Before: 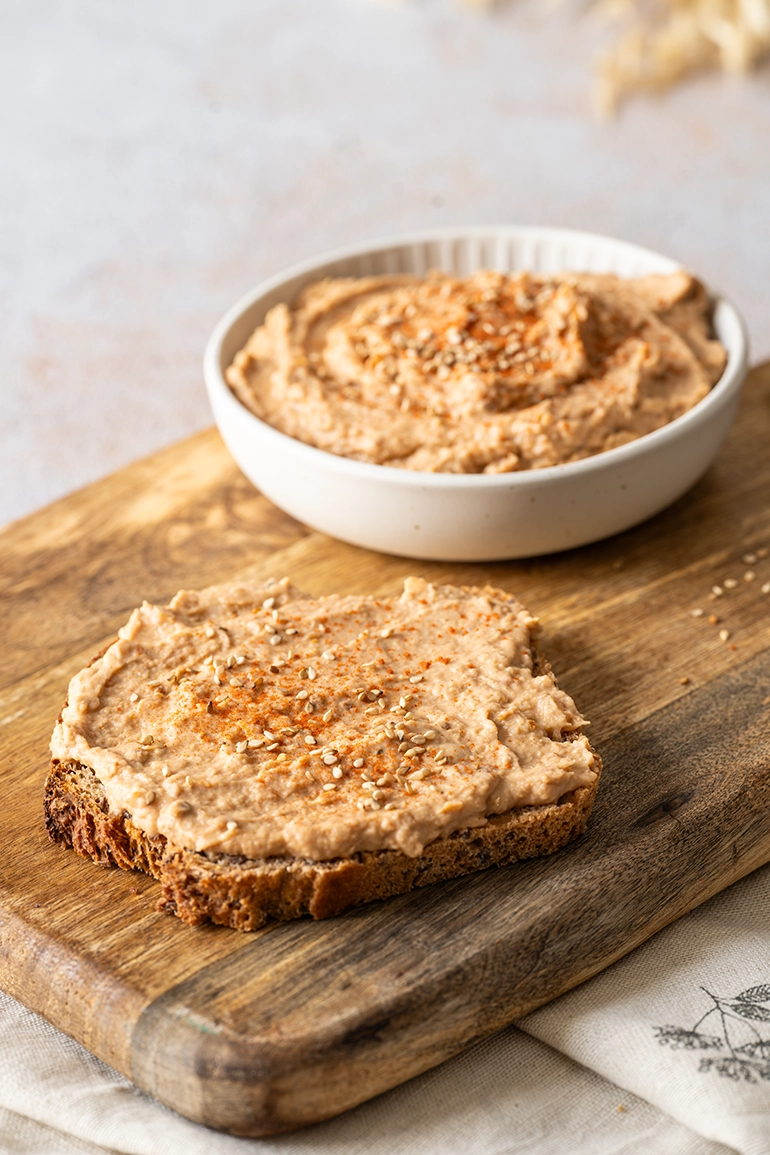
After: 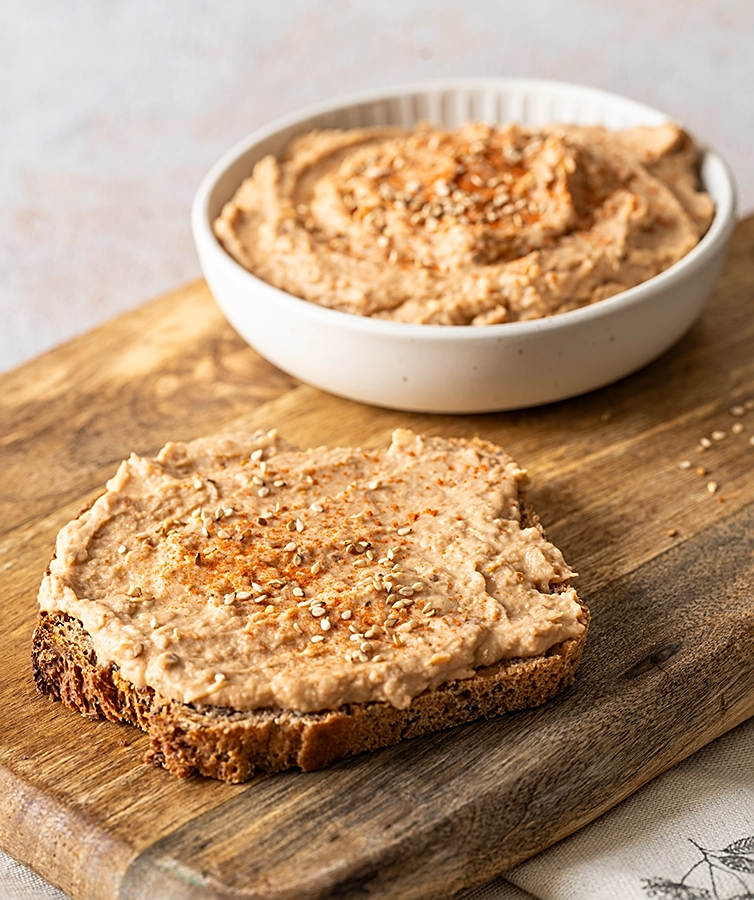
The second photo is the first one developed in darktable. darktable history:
crop and rotate: left 1.814%, top 12.818%, right 0.25%, bottom 9.225%
rotate and perspective: crop left 0, crop top 0
sharpen: on, module defaults
